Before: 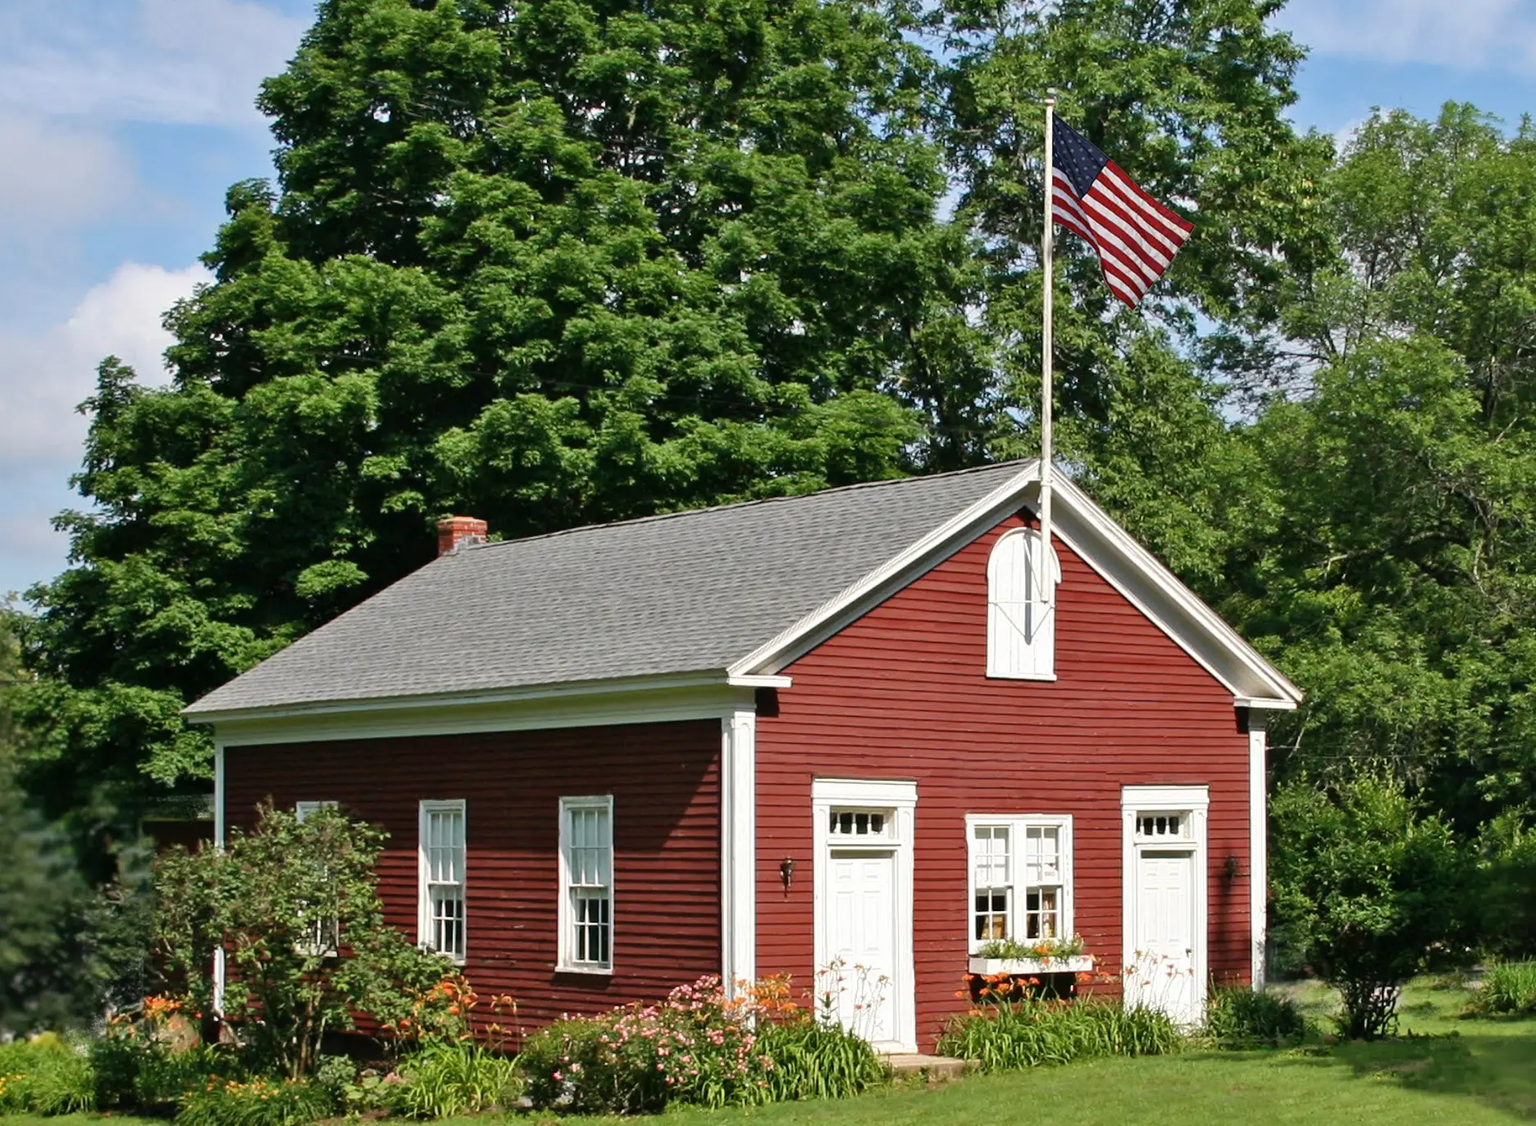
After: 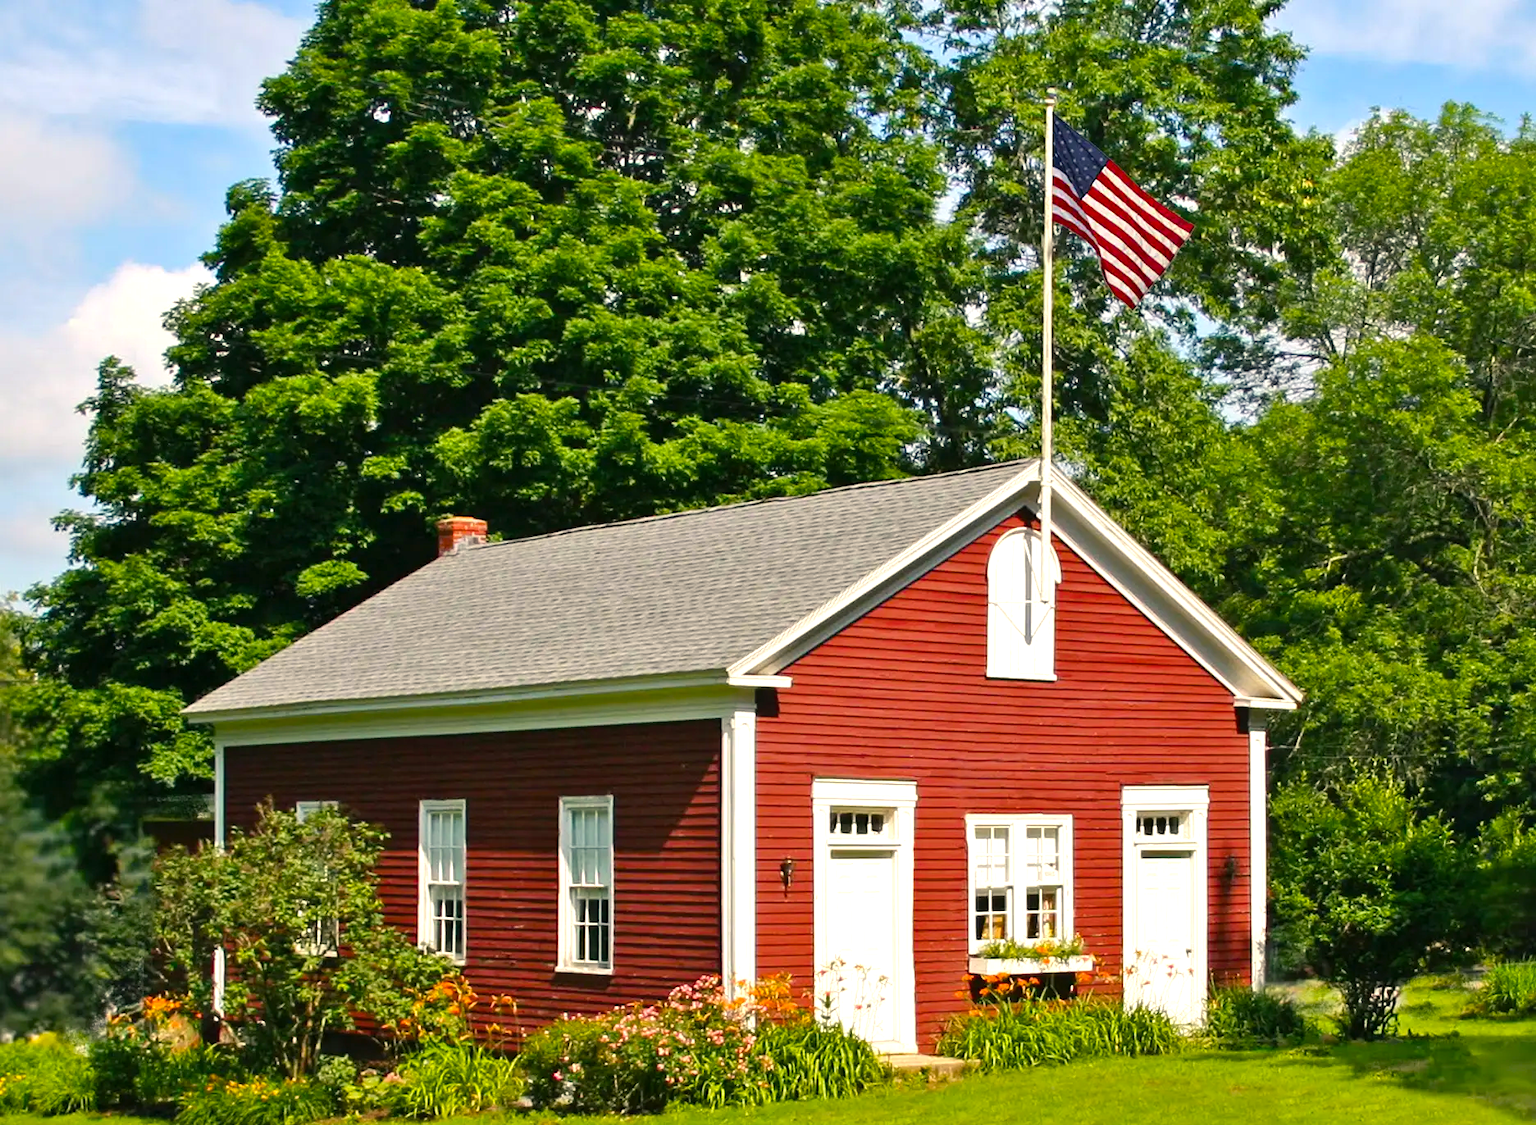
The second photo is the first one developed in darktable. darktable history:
color balance rgb: highlights gain › chroma 3.001%, highlights gain › hue 72.51°, perceptual saturation grading › global saturation 39.935%
exposure: black level correction 0, exposure 0.498 EV, compensate highlight preservation false
